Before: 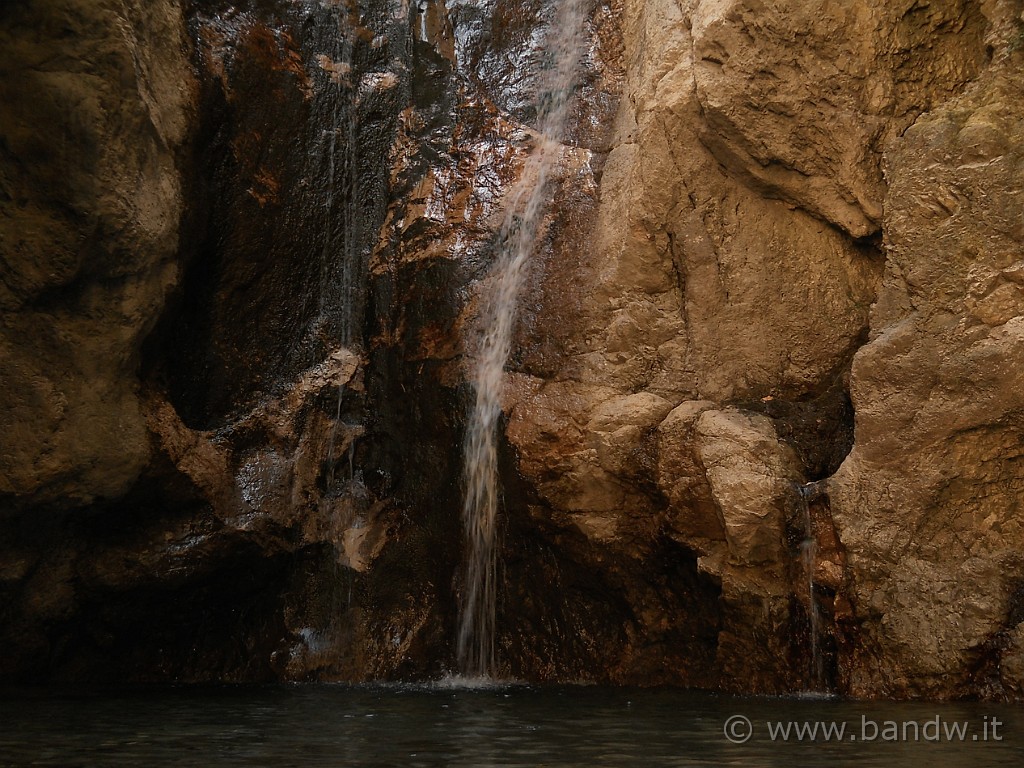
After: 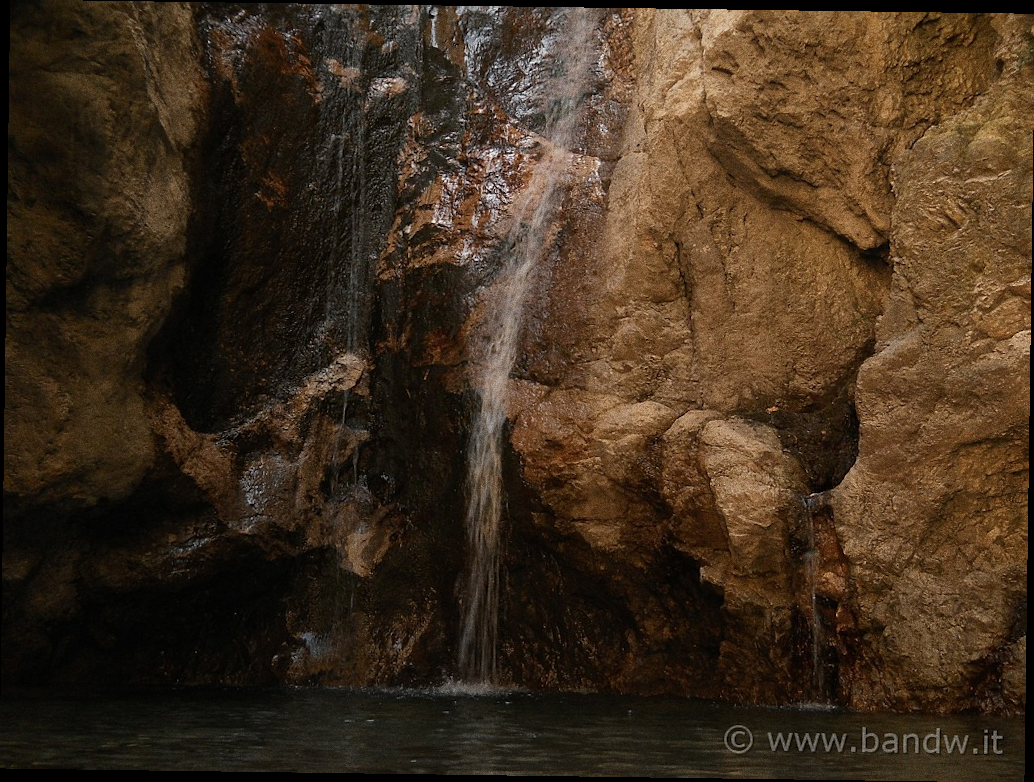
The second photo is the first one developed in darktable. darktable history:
rotate and perspective: rotation 0.8°, automatic cropping off
grain: coarseness 0.09 ISO, strength 40%
